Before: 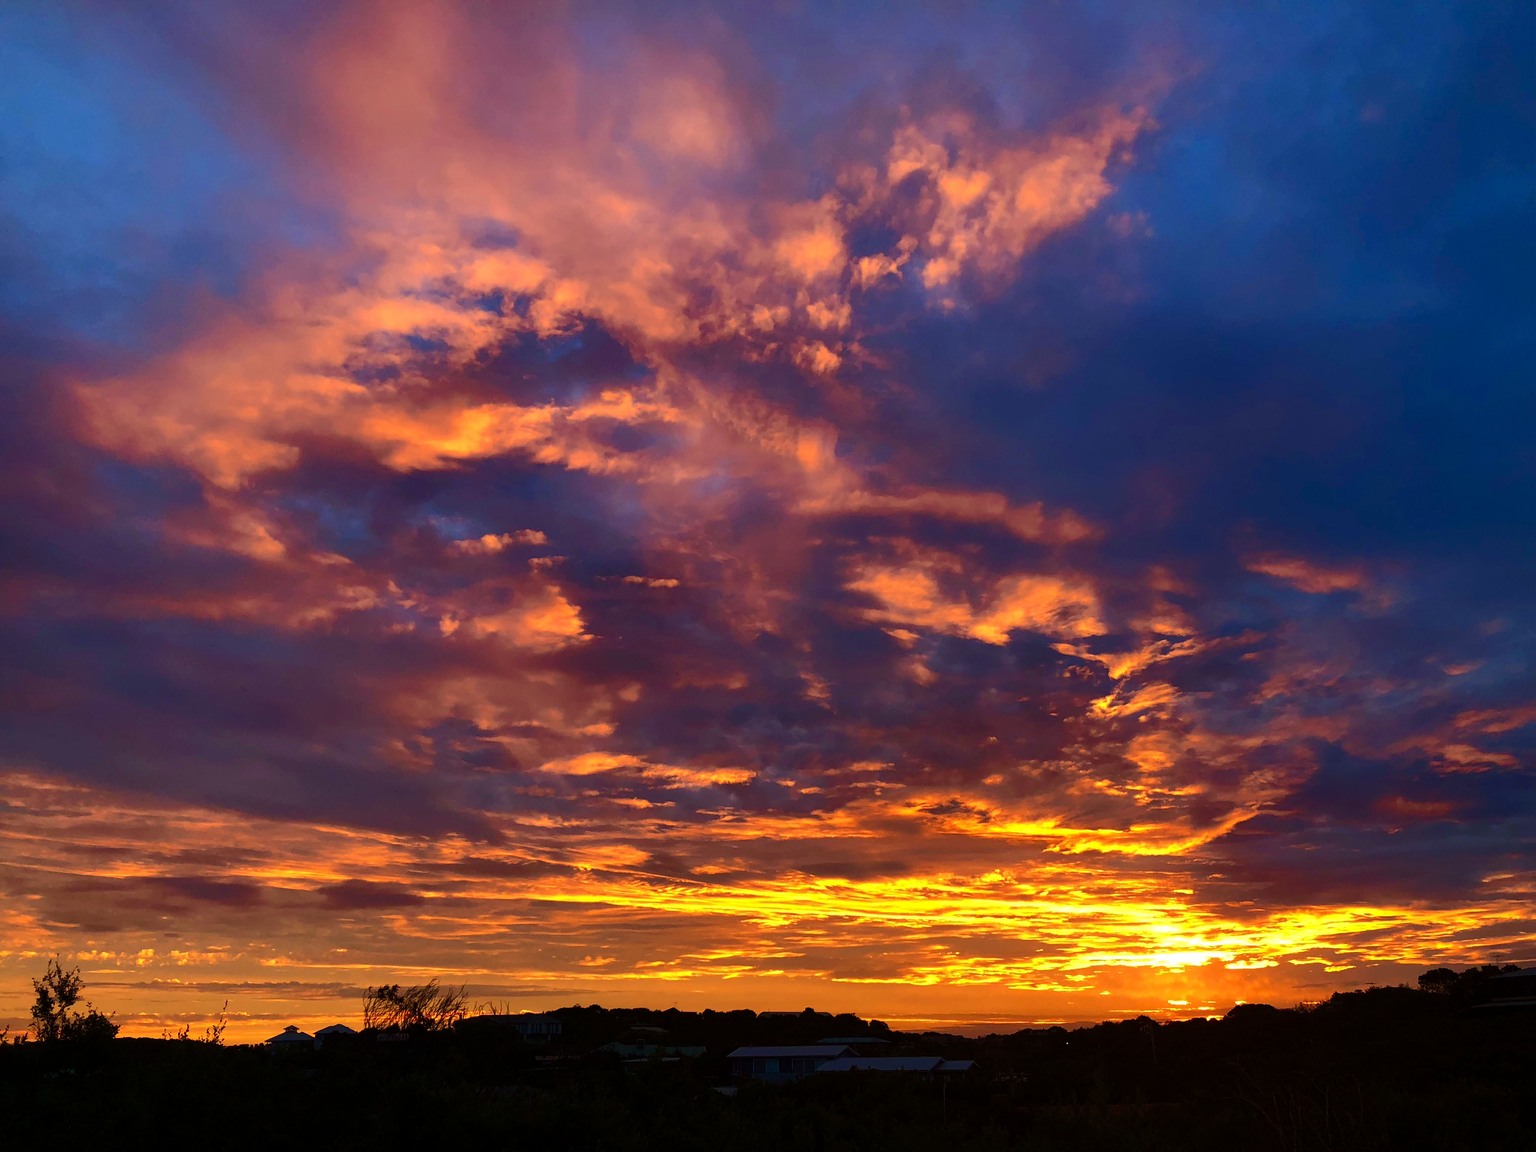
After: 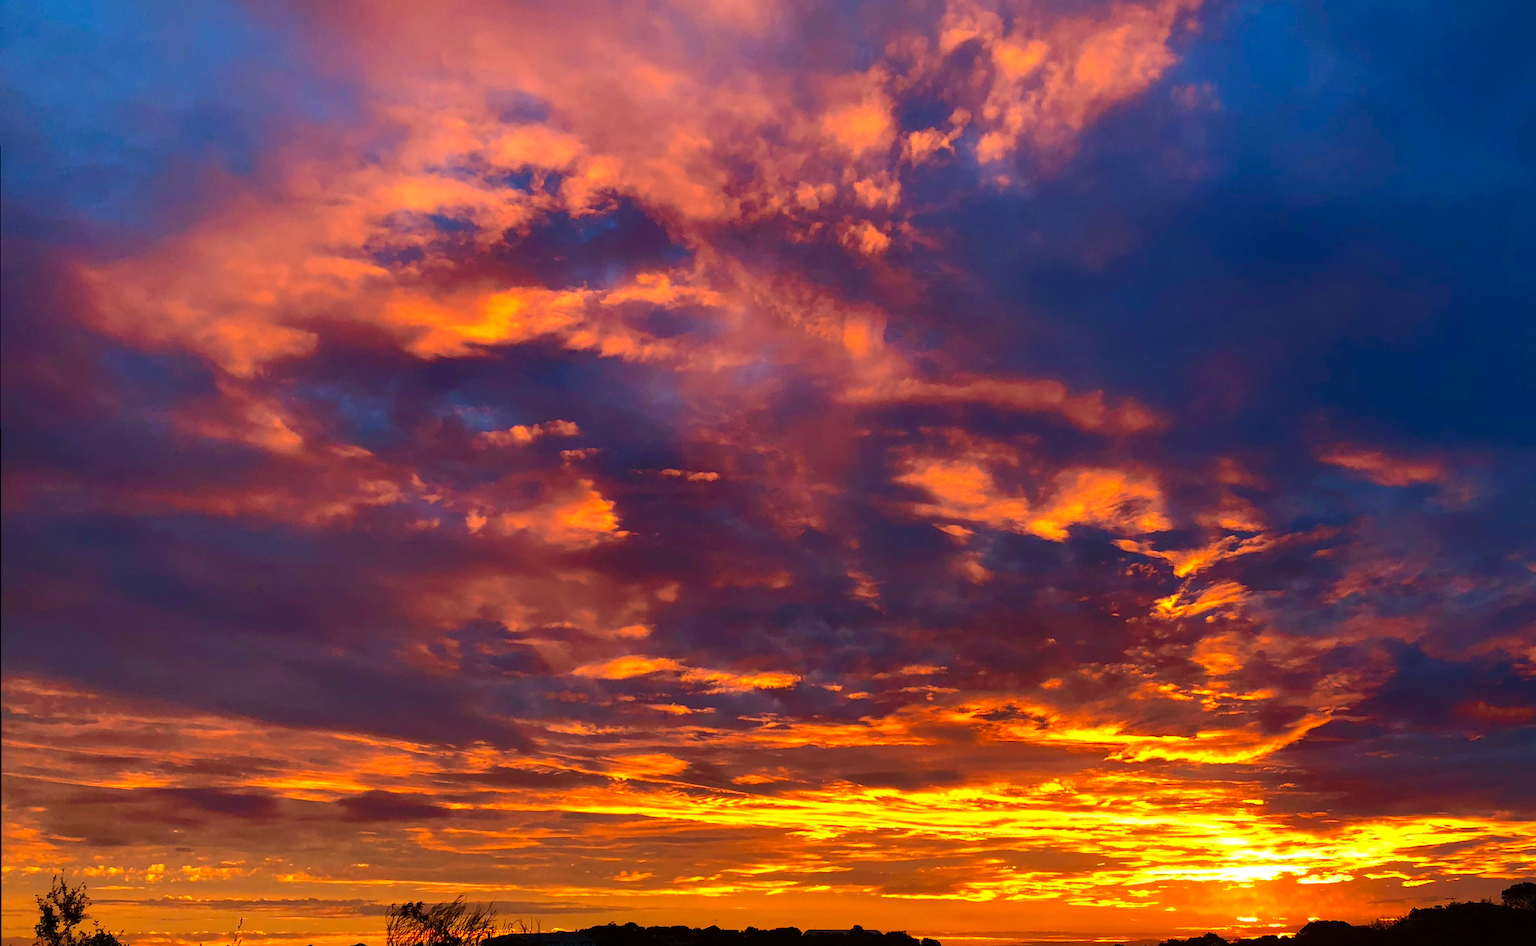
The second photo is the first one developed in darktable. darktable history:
crop and rotate: angle 0.081°, top 11.636%, right 5.517%, bottom 10.787%
